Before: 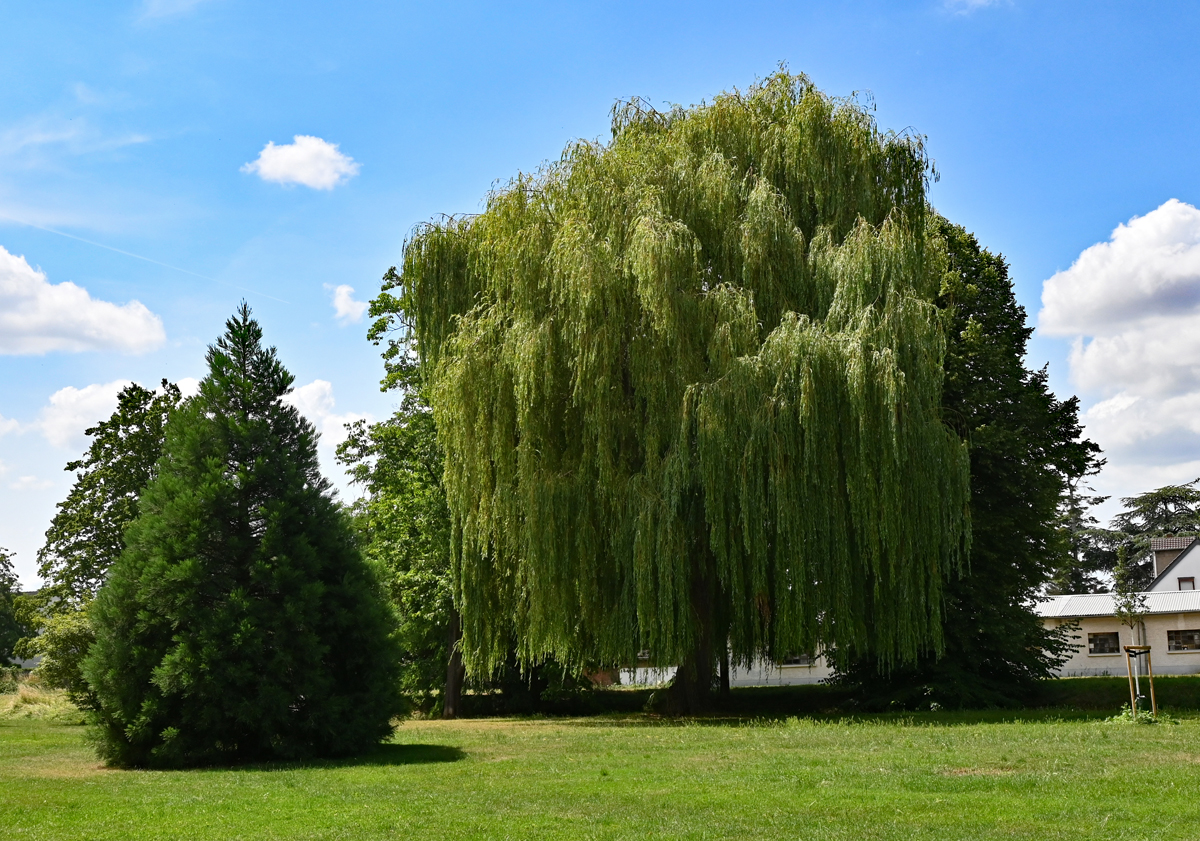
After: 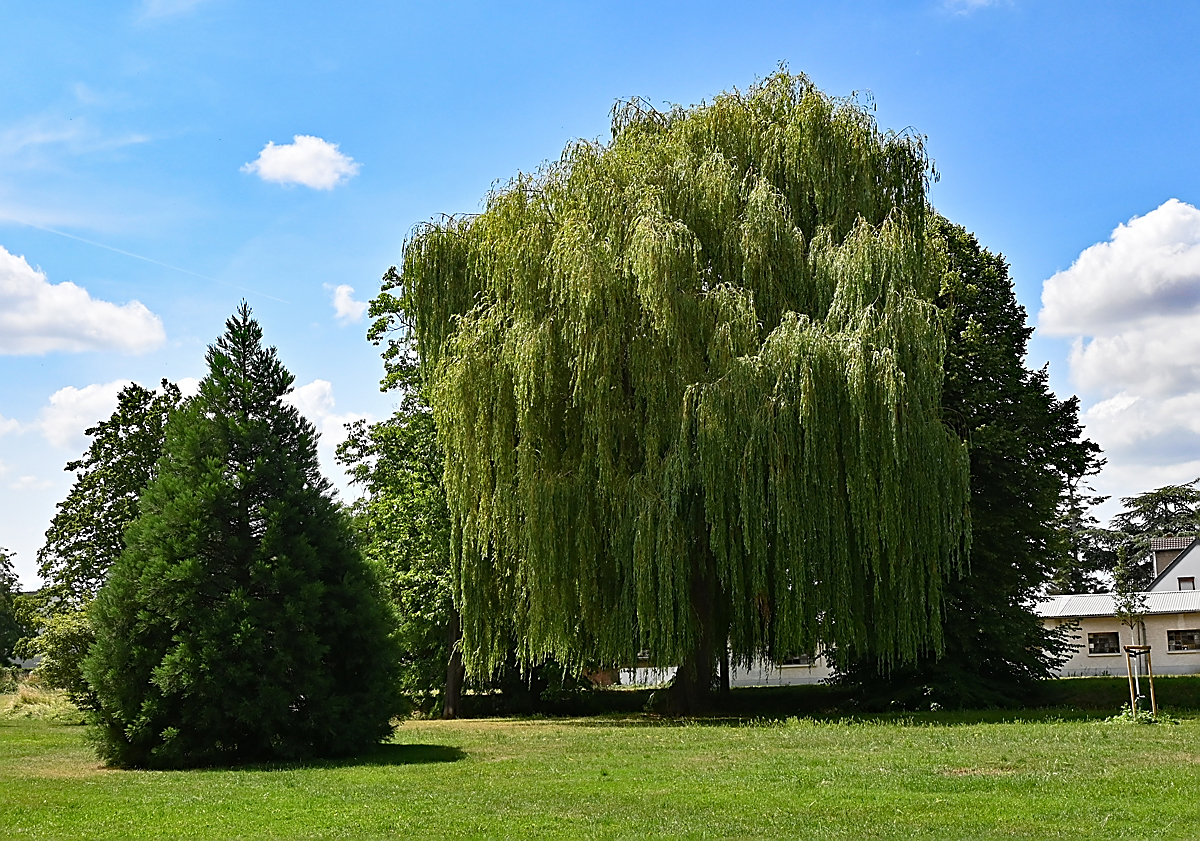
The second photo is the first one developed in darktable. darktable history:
sharpen: radius 1.392, amount 1.242, threshold 0.804
contrast equalizer: octaves 7, y [[0.5 ×6], [0.5 ×6], [0.5, 0.5, 0.501, 0.545, 0.707, 0.863], [0 ×6], [0 ×6]]
